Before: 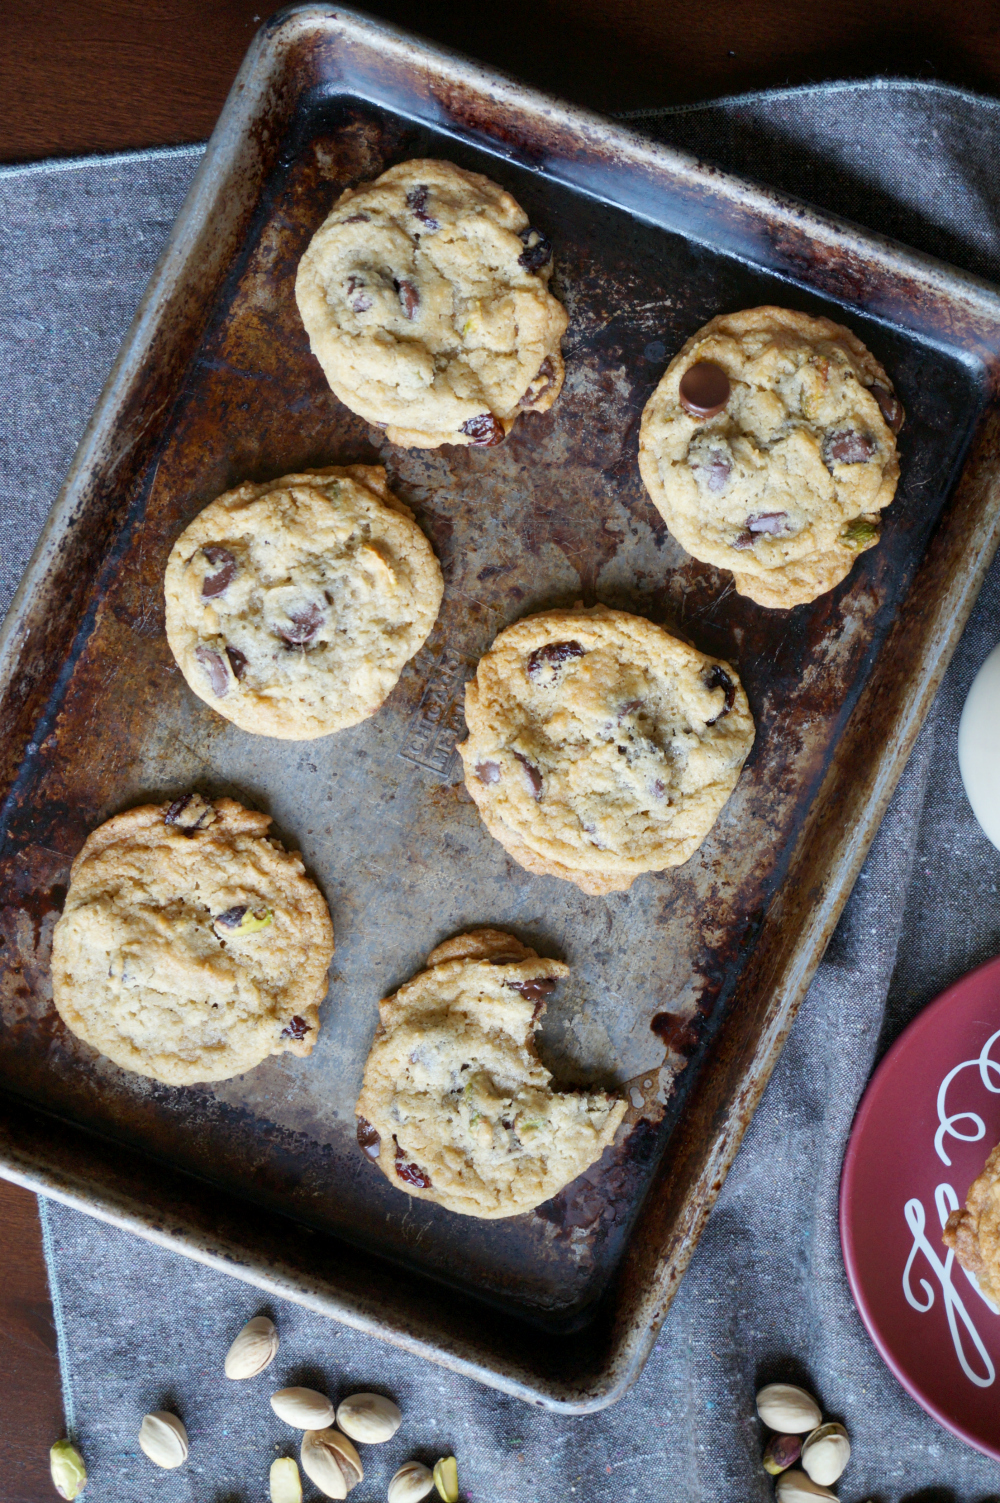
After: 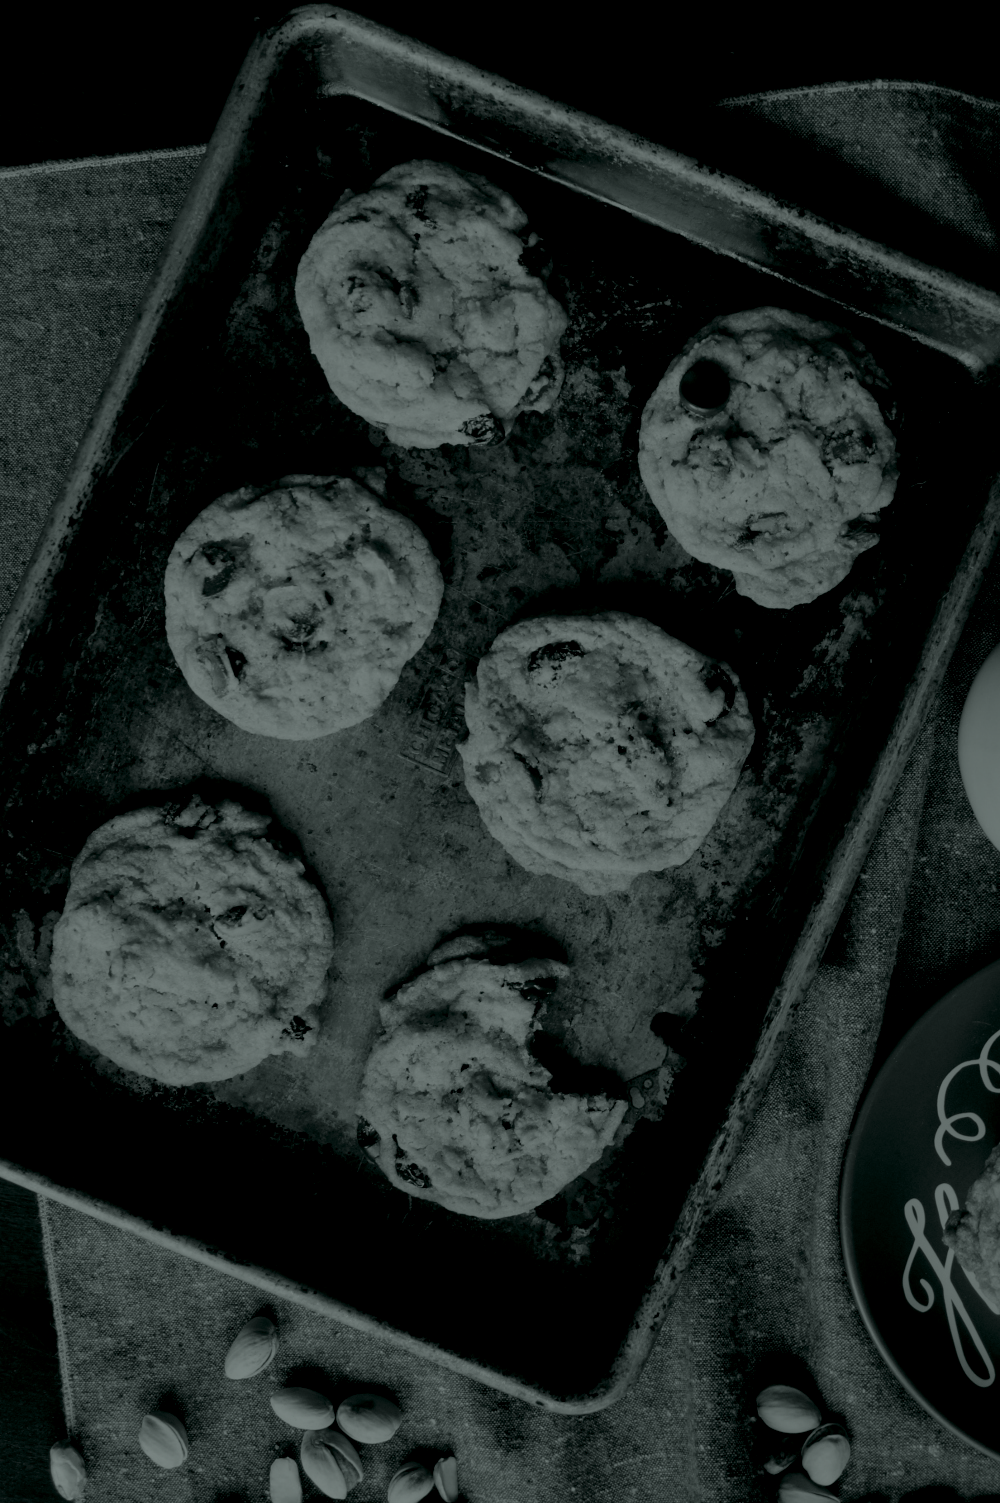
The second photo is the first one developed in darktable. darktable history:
colorize: hue 90°, saturation 19%, lightness 1.59%, version 1
tone equalizer: -8 EV -1.08 EV, -7 EV -1.01 EV, -6 EV -0.867 EV, -5 EV -0.578 EV, -3 EV 0.578 EV, -2 EV 0.867 EV, -1 EV 1.01 EV, +0 EV 1.08 EV, edges refinement/feathering 500, mask exposure compensation -1.57 EV, preserve details no
